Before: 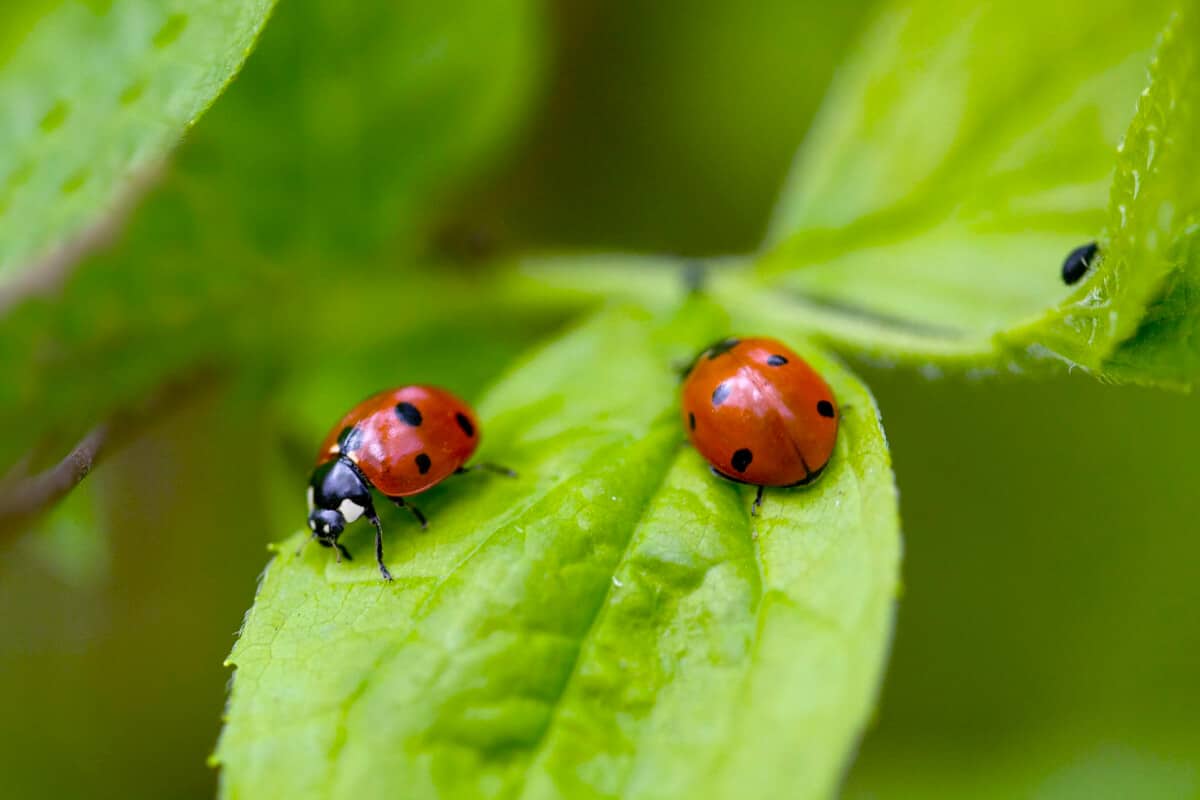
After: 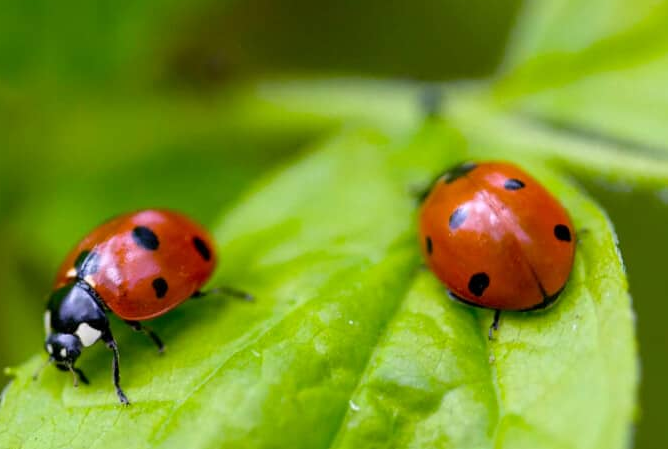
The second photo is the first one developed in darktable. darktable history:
crop and rotate: left 21.959%, top 22.076%, right 22.296%, bottom 21.747%
